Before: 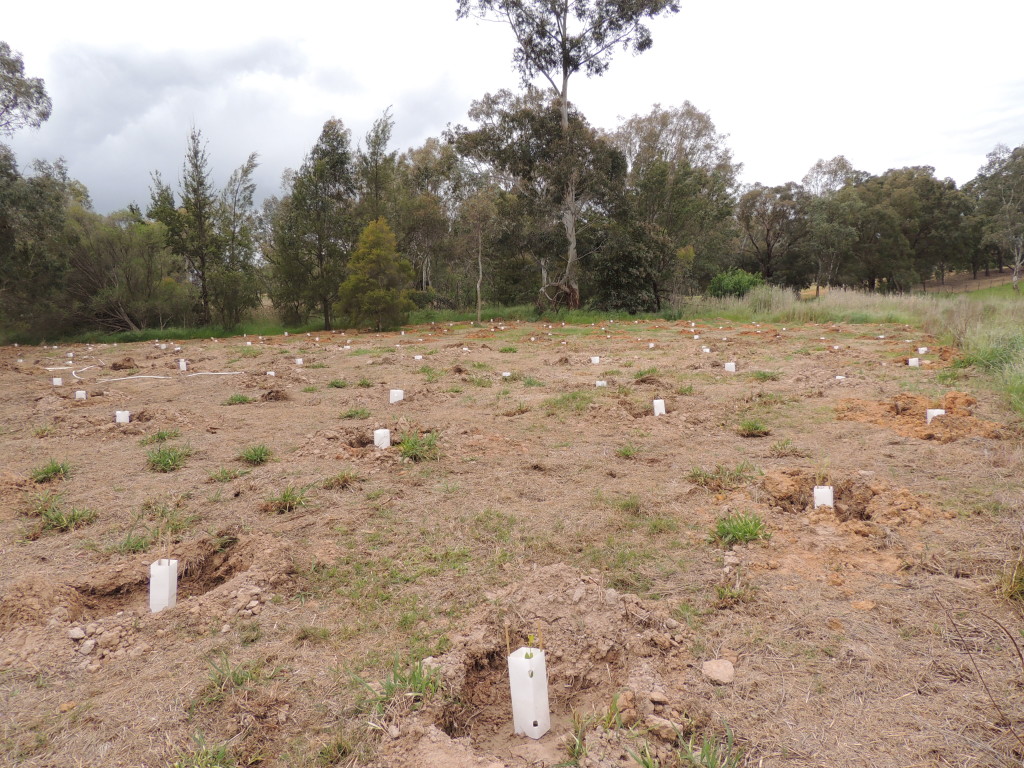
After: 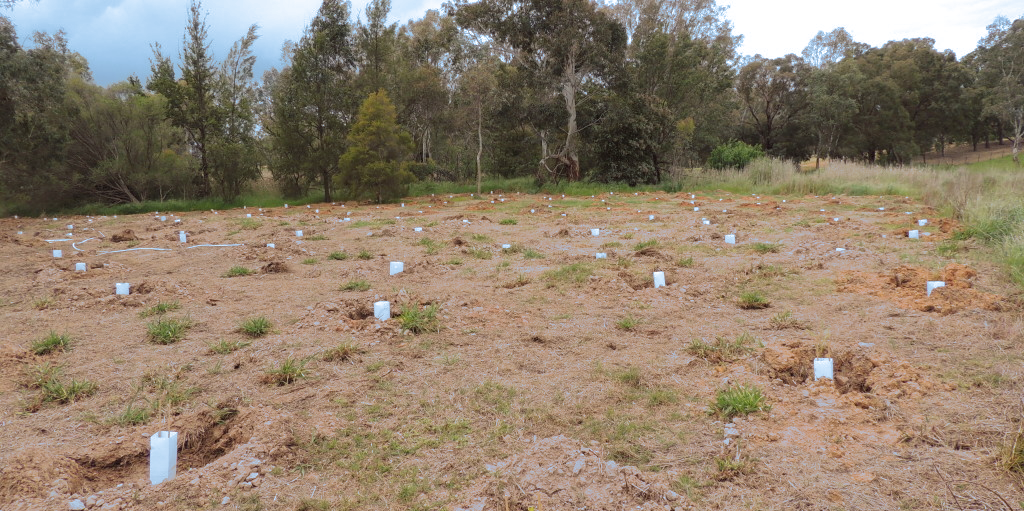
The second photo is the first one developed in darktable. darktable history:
split-toning: shadows › hue 351.18°, shadows › saturation 0.86, highlights › hue 218.82°, highlights › saturation 0.73, balance -19.167
crop: top 16.727%, bottom 16.727%
